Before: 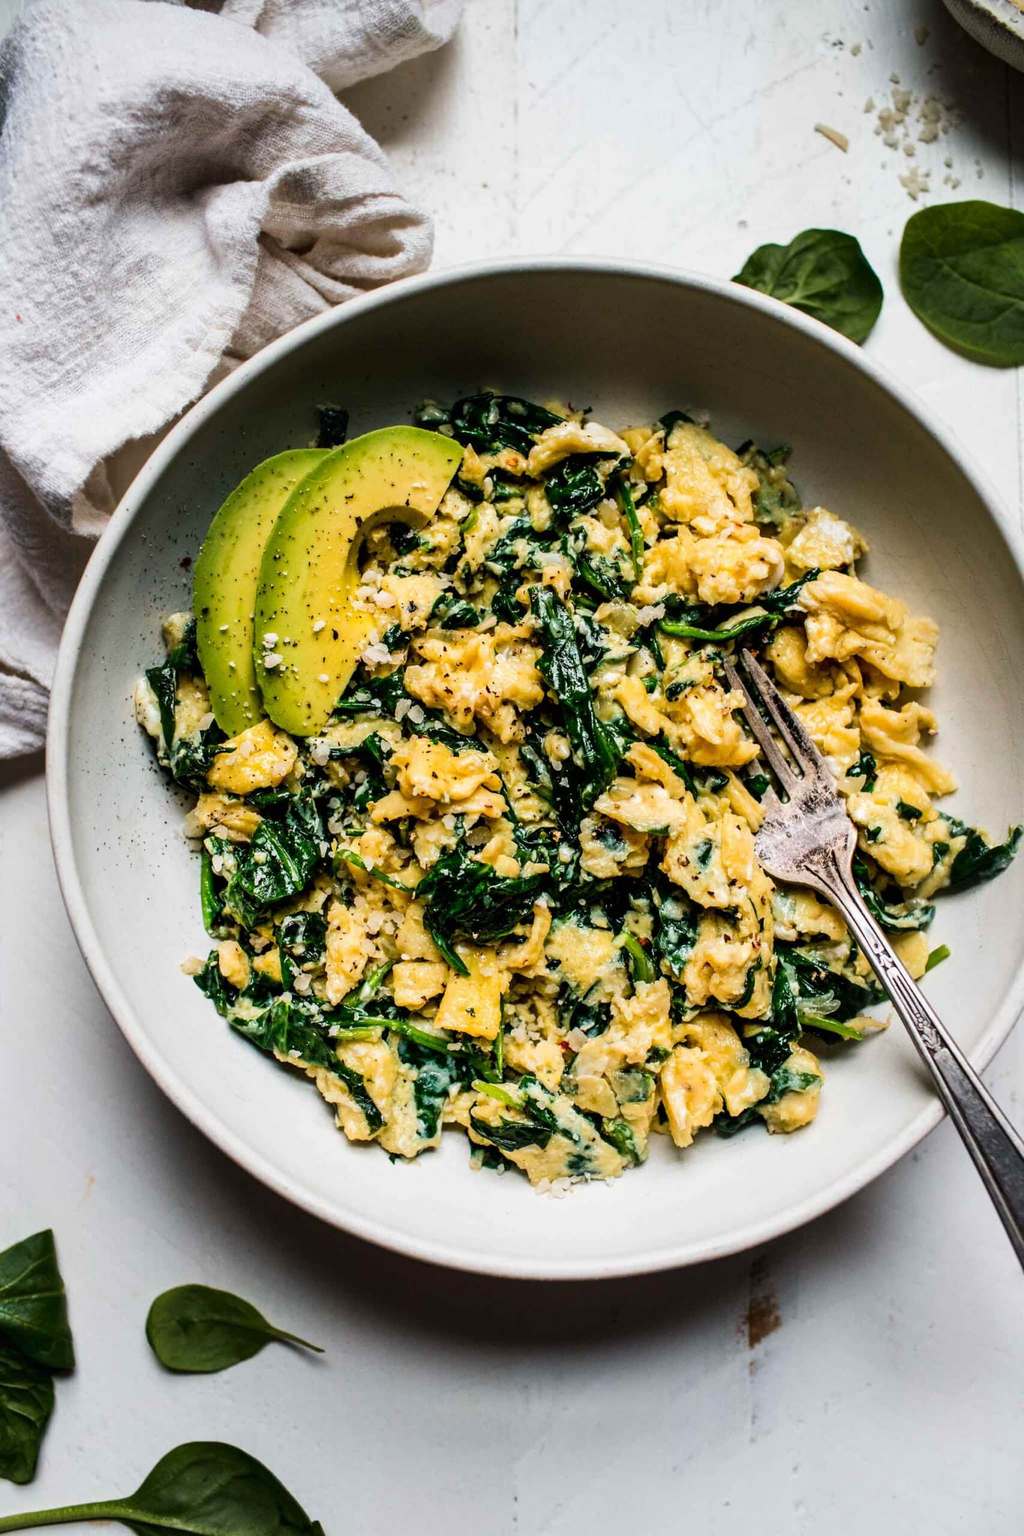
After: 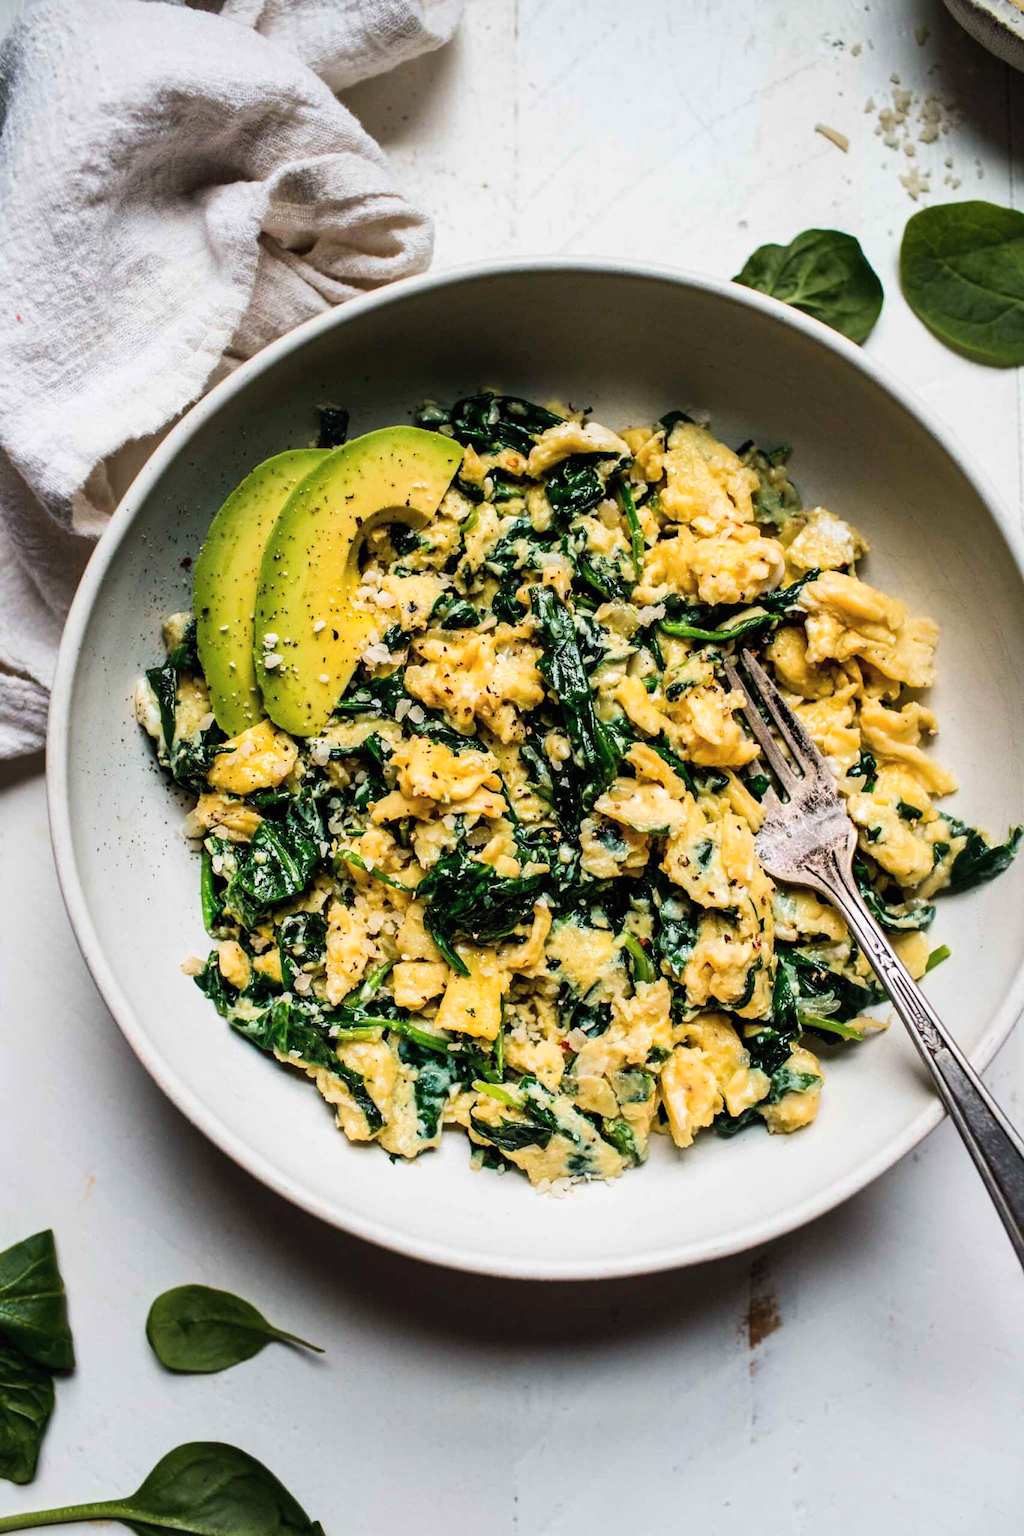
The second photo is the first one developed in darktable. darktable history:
contrast brightness saturation: contrast 0.05, brightness 0.06, saturation 0.01
